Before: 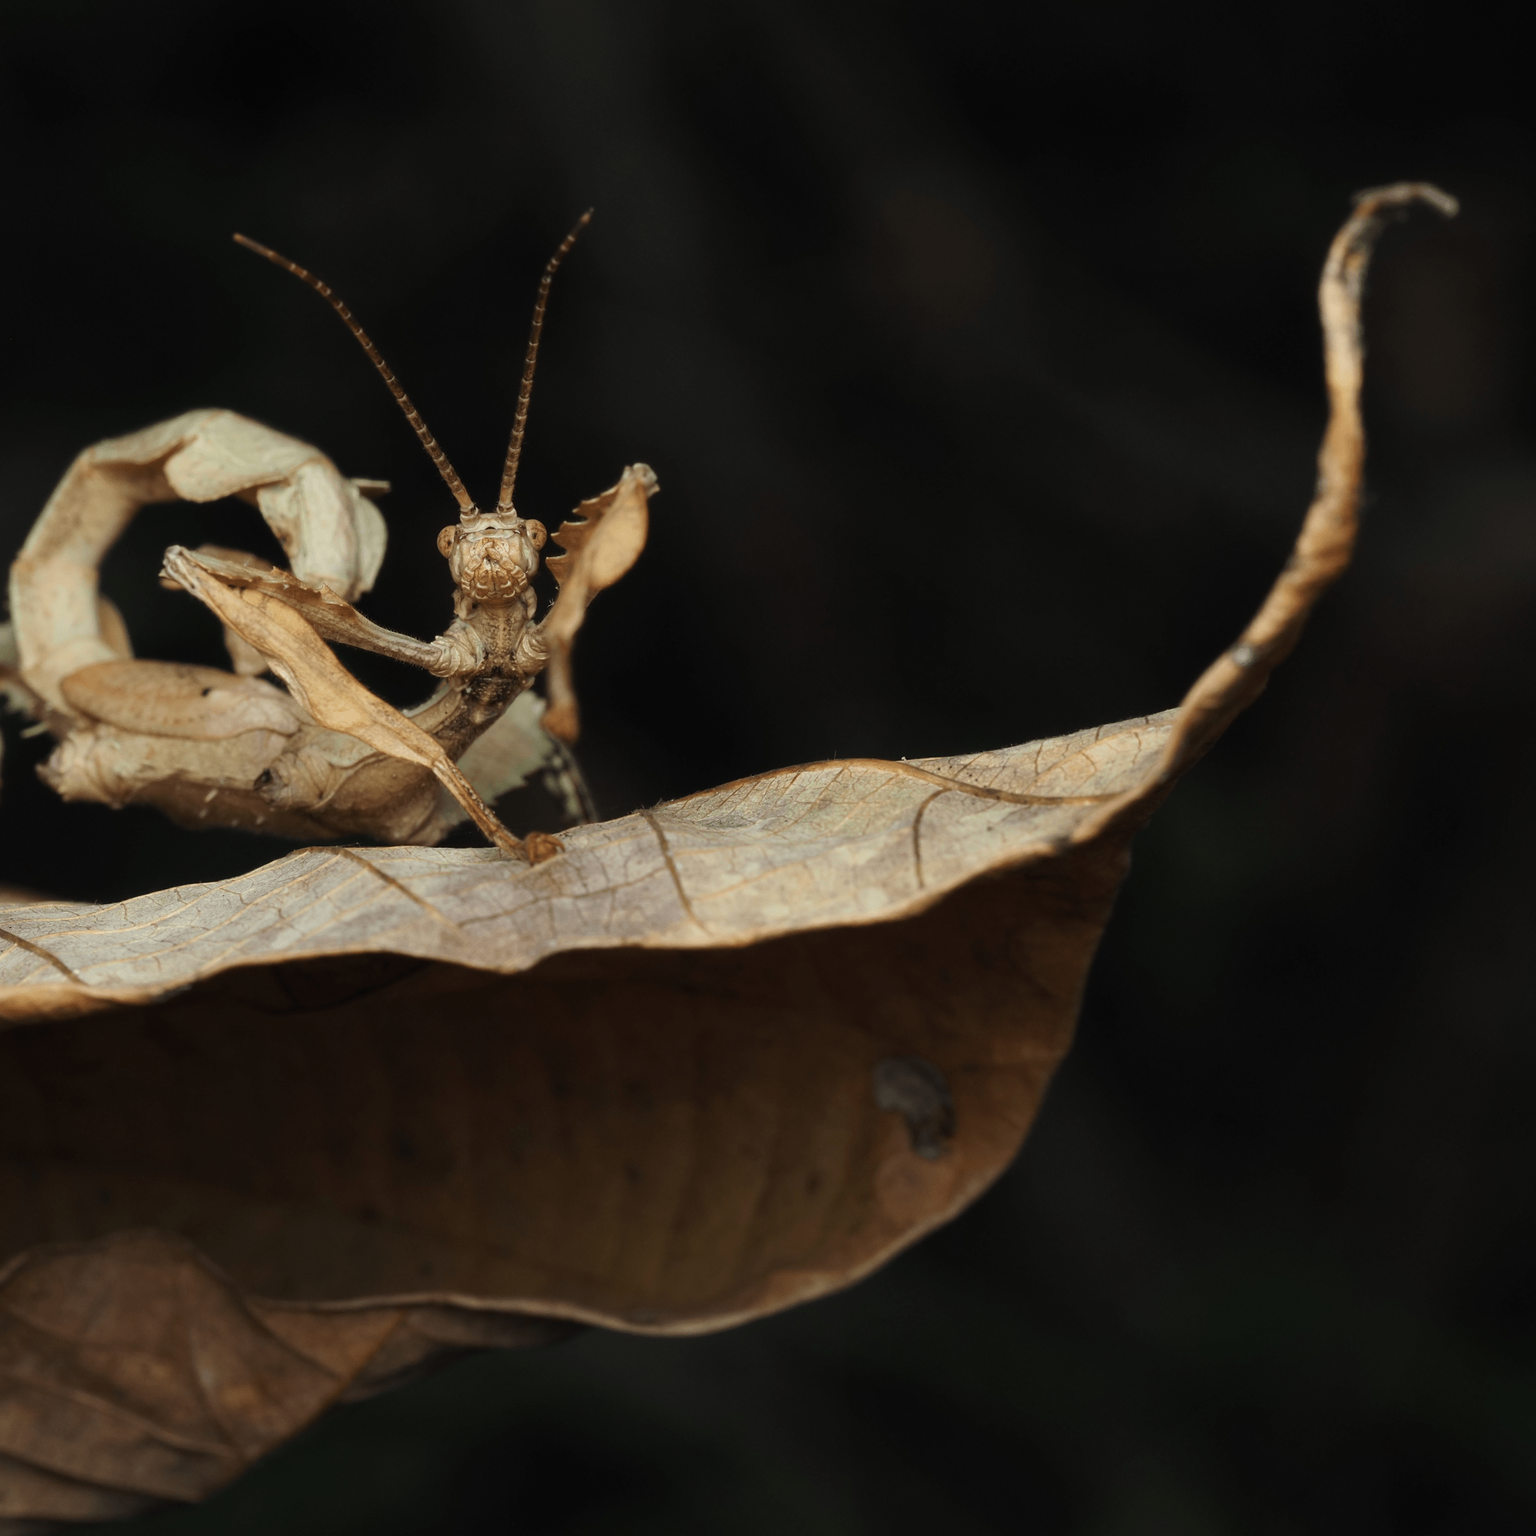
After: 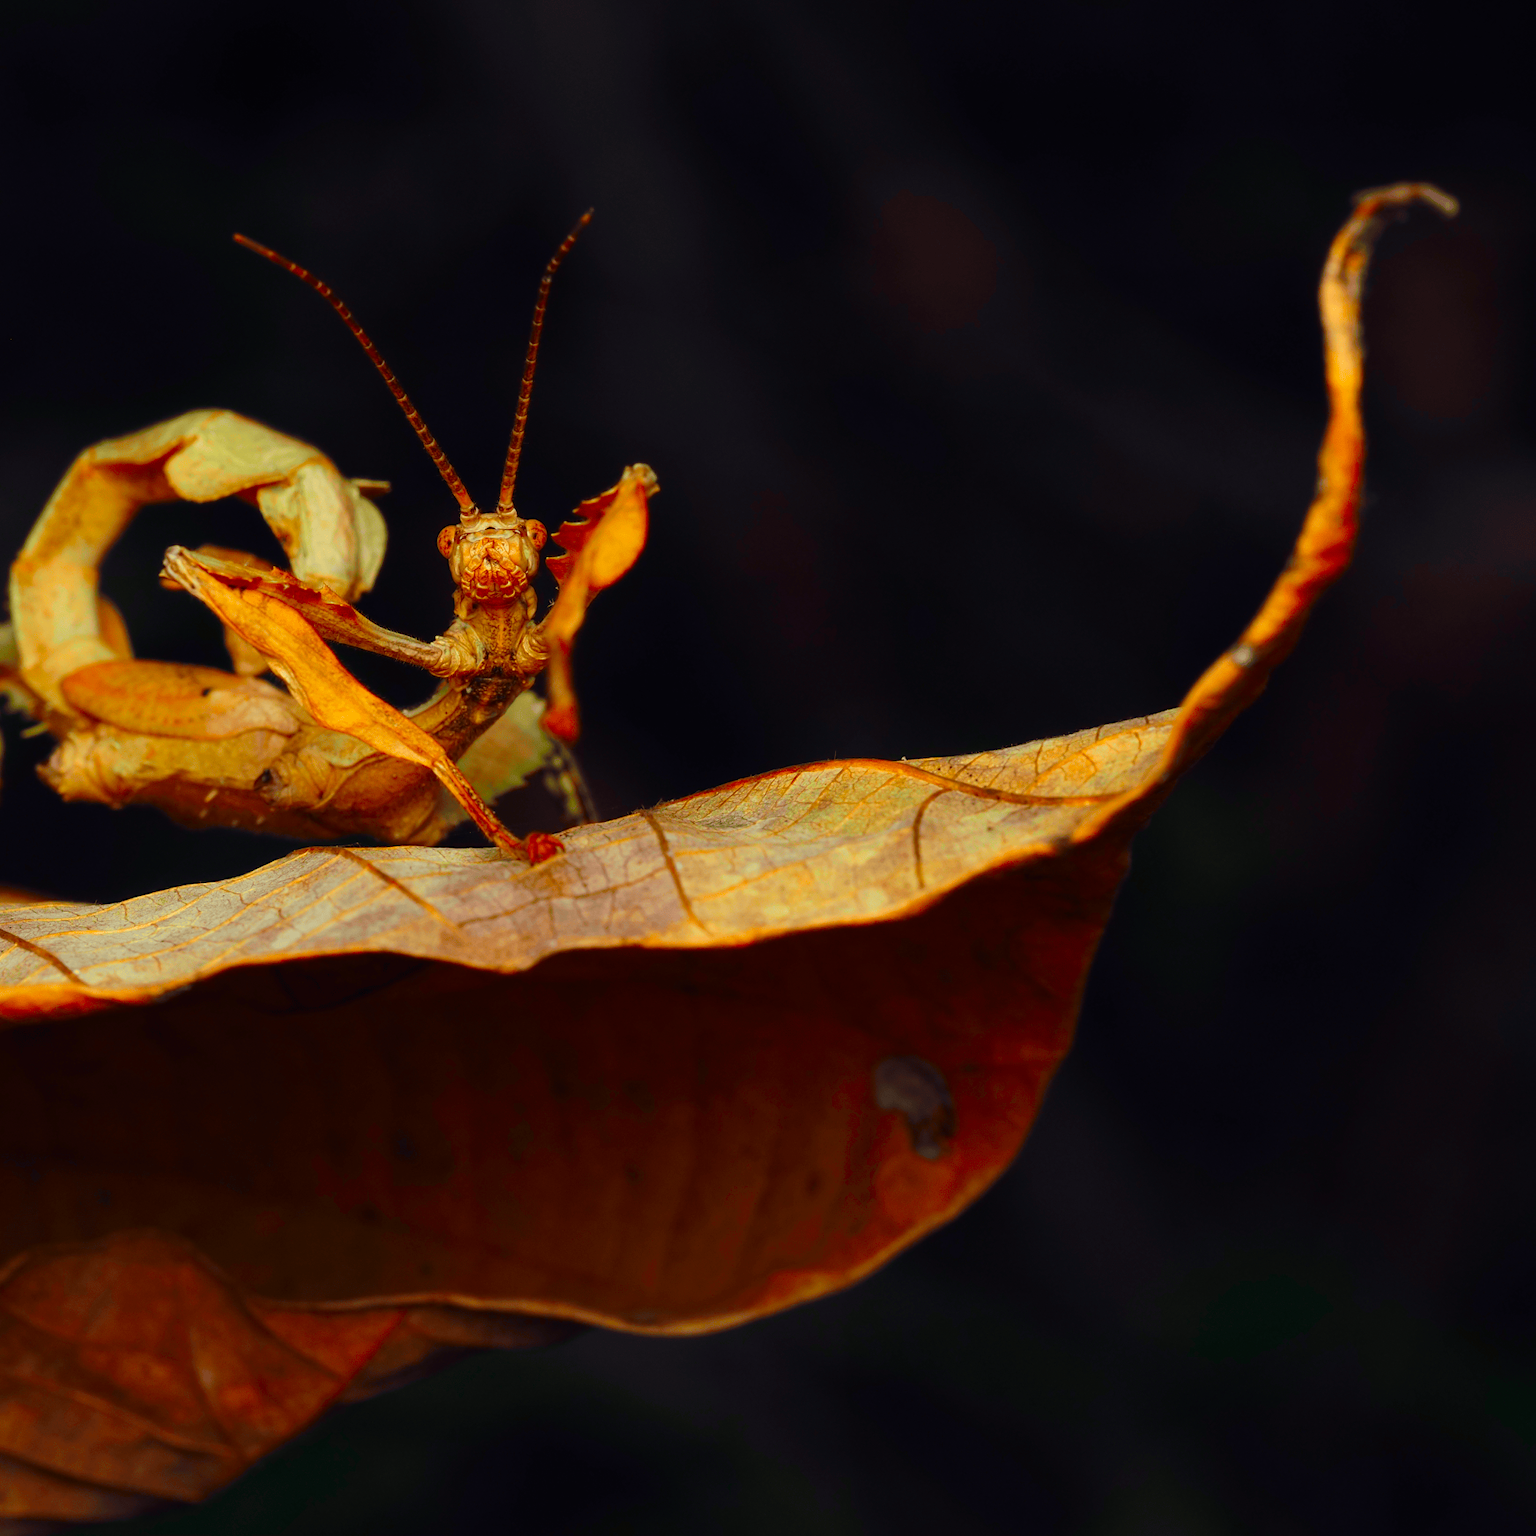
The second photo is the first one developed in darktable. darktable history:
color correction: saturation 3
color balance: gamma [0.9, 0.988, 0.975, 1.025], gain [1.05, 1, 1, 1]
